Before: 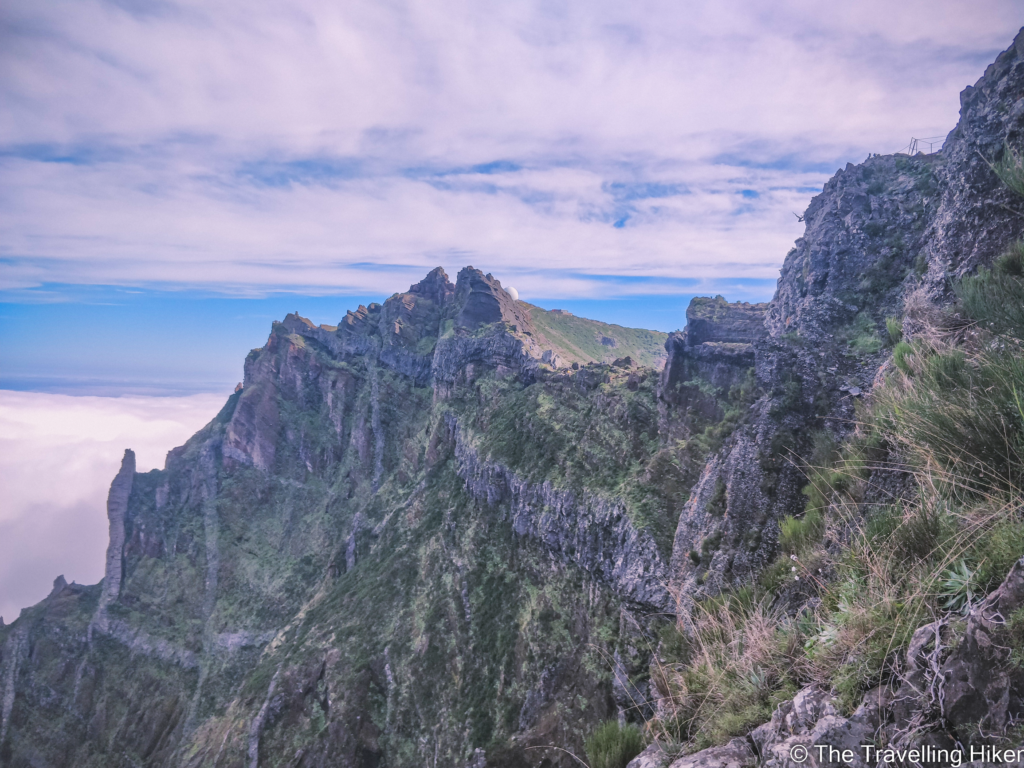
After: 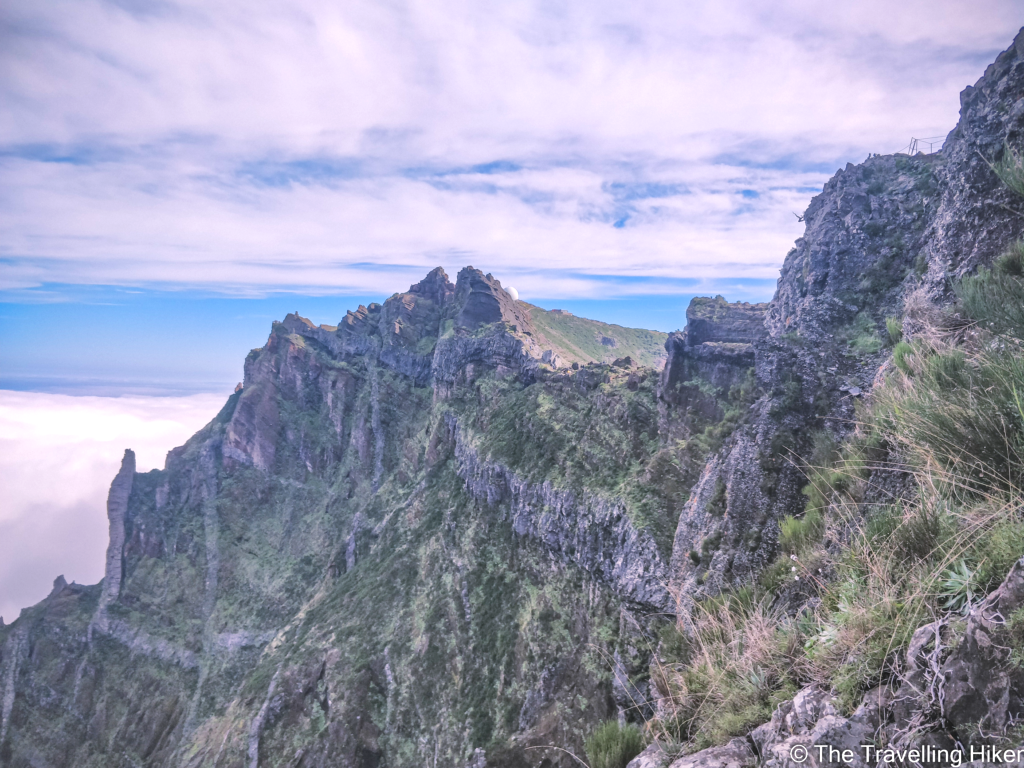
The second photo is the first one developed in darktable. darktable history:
shadows and highlights: radius 111.49, shadows 51.58, white point adjustment 9.08, highlights -3.91, soften with gaussian
